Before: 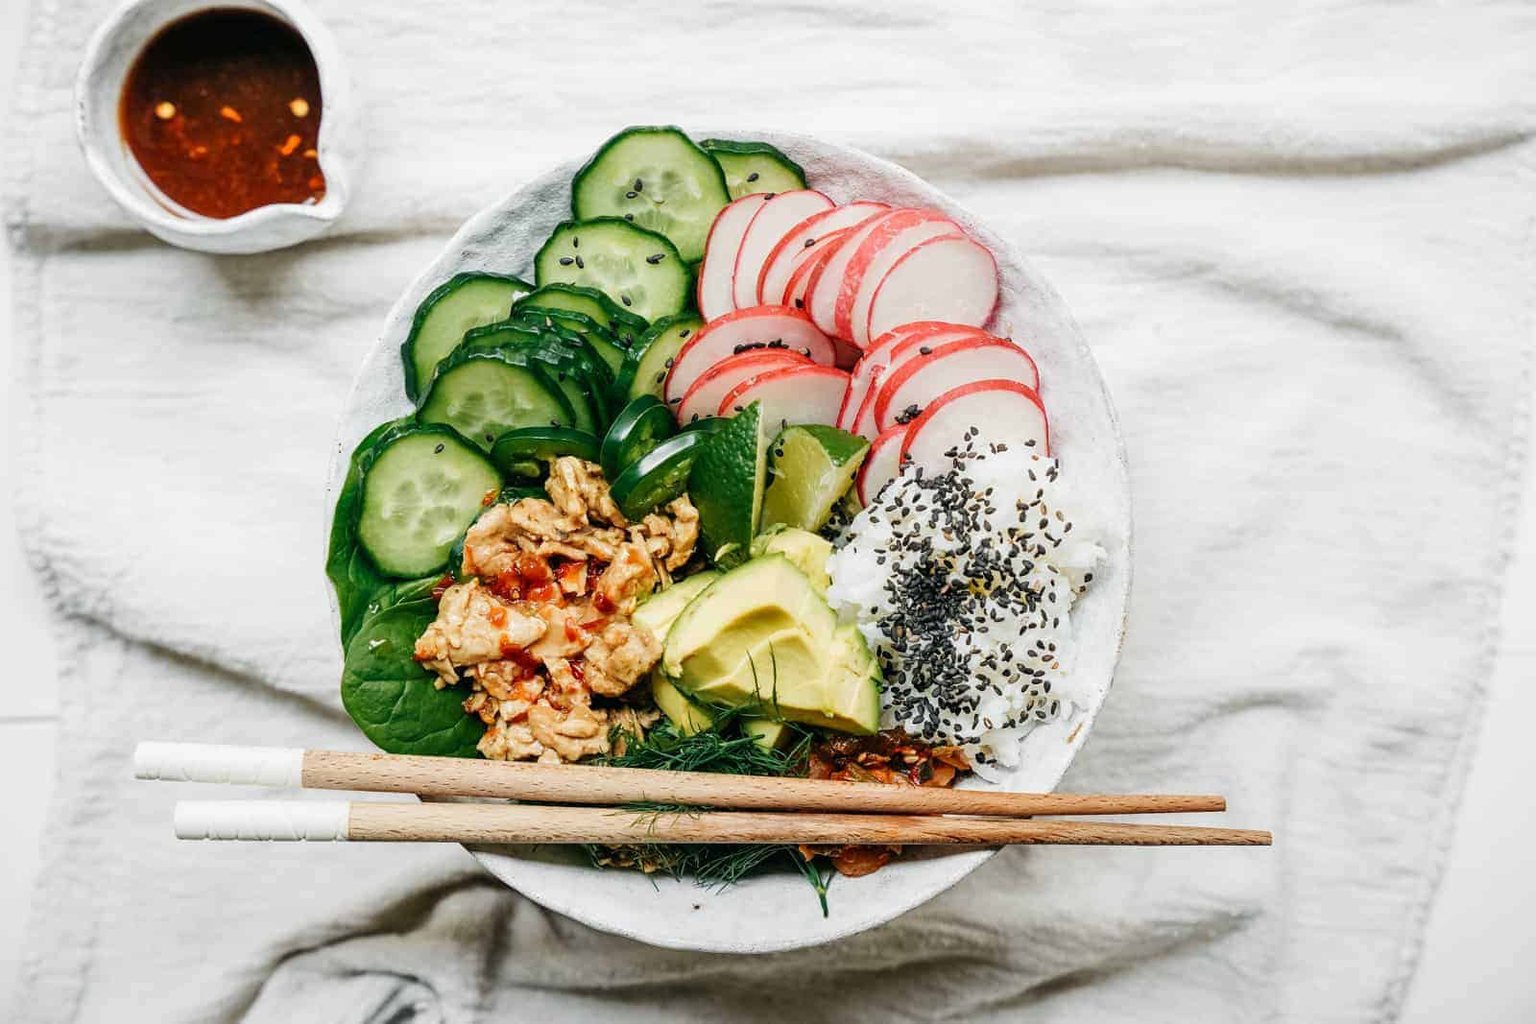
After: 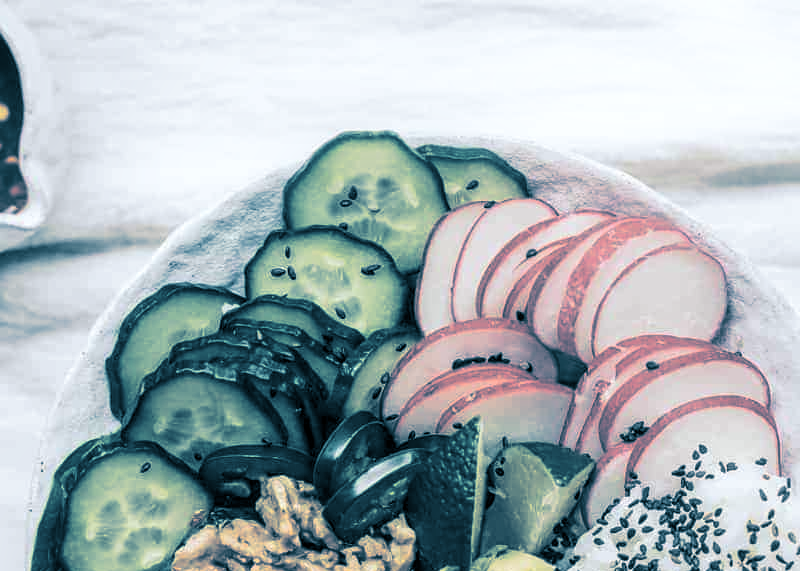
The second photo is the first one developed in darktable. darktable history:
split-toning: shadows › hue 212.4°, balance -70
bloom: size 9%, threshold 100%, strength 7%
crop: left 19.556%, right 30.401%, bottom 46.458%
local contrast: on, module defaults
color calibration: x 0.355, y 0.367, temperature 4700.38 K
